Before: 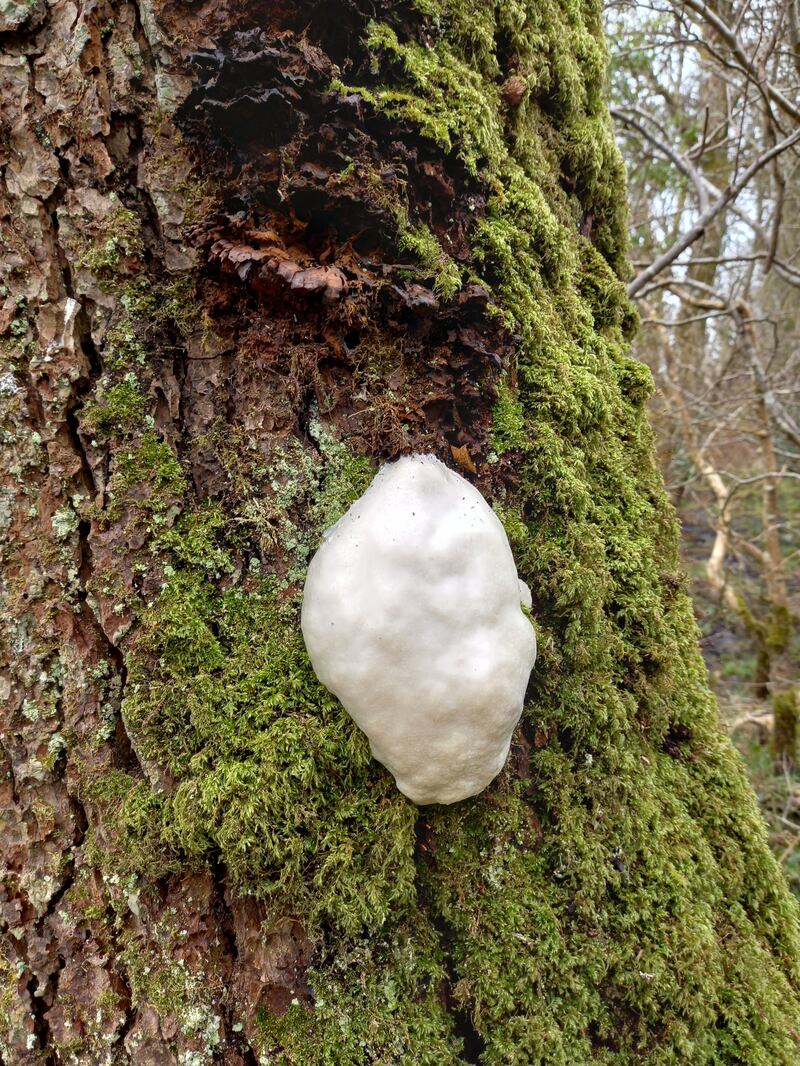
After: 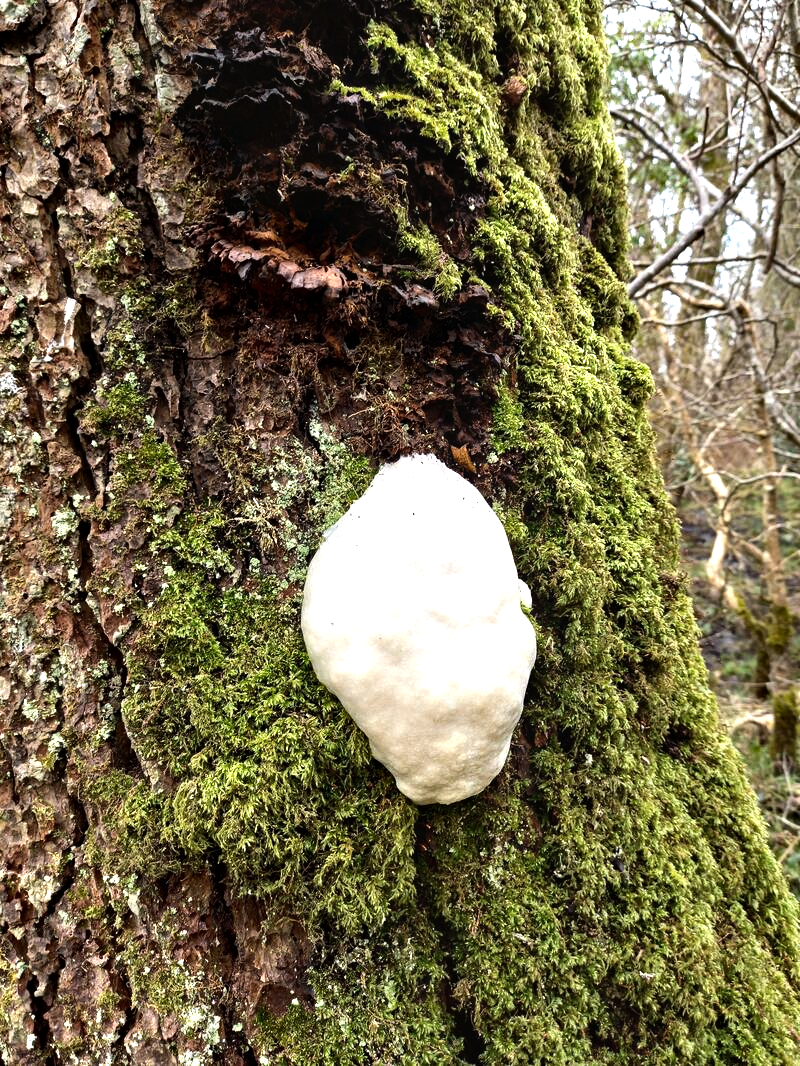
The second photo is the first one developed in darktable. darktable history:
tone equalizer: -8 EV -1.08 EV, -7 EV -1.01 EV, -6 EV -0.867 EV, -5 EV -0.578 EV, -3 EV 0.578 EV, -2 EV 0.867 EV, -1 EV 1.01 EV, +0 EV 1.08 EV, edges refinement/feathering 500, mask exposure compensation -1.57 EV, preserve details no
haze removal: compatibility mode true, adaptive false
